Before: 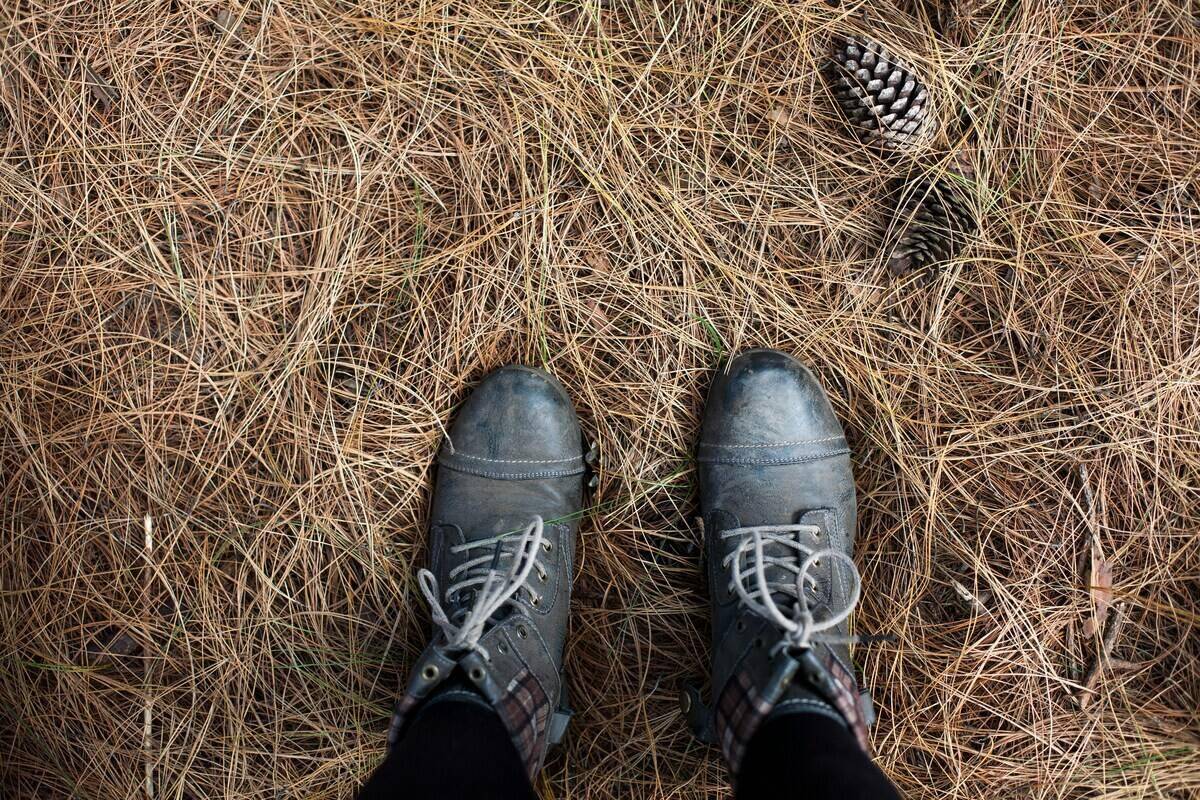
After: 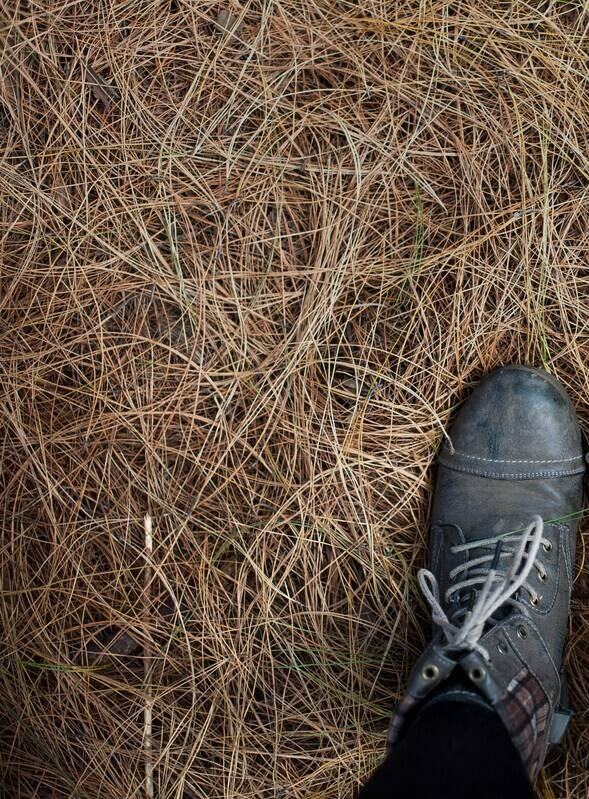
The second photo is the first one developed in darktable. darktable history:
graduated density: on, module defaults
crop and rotate: left 0%, top 0%, right 50.845%
